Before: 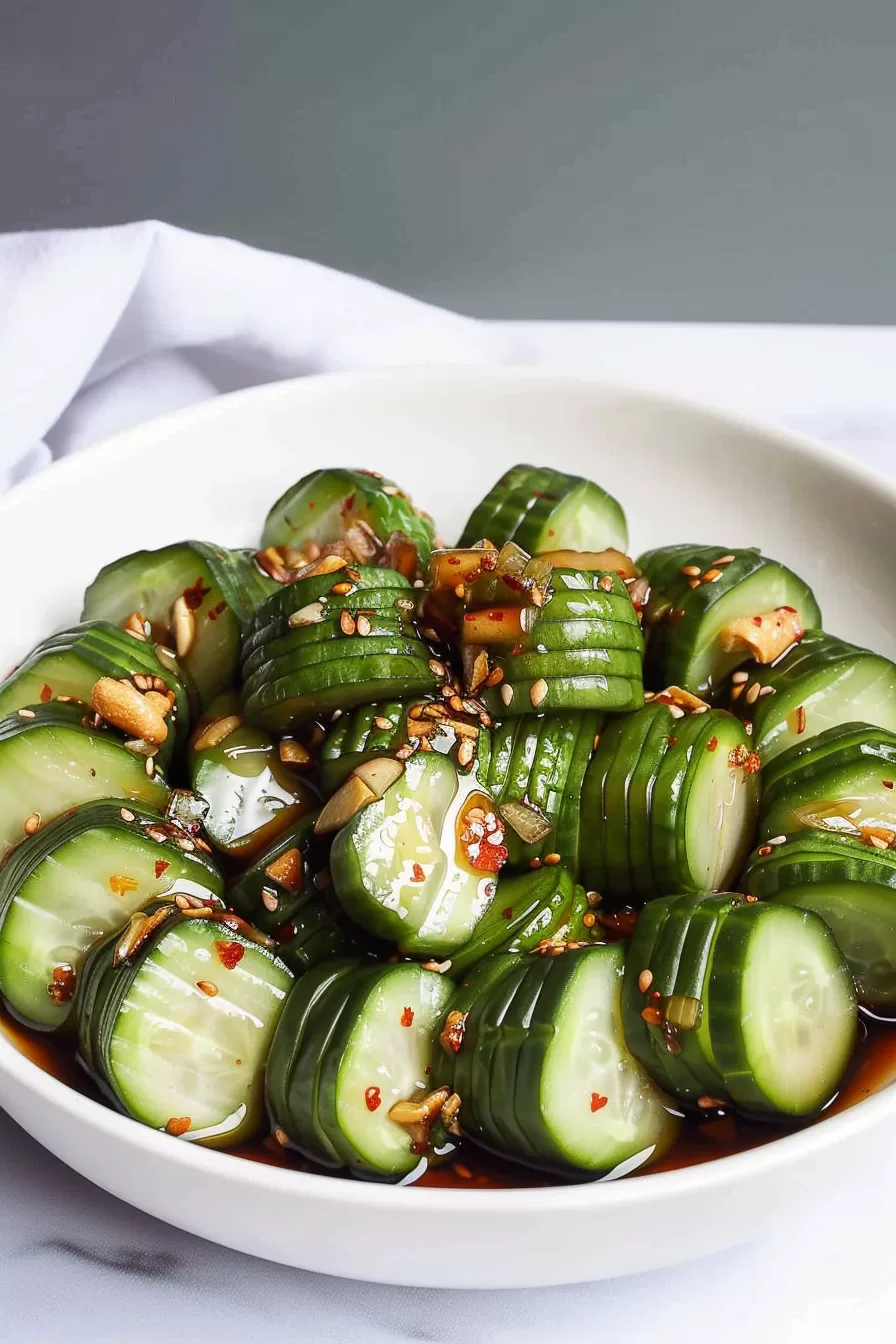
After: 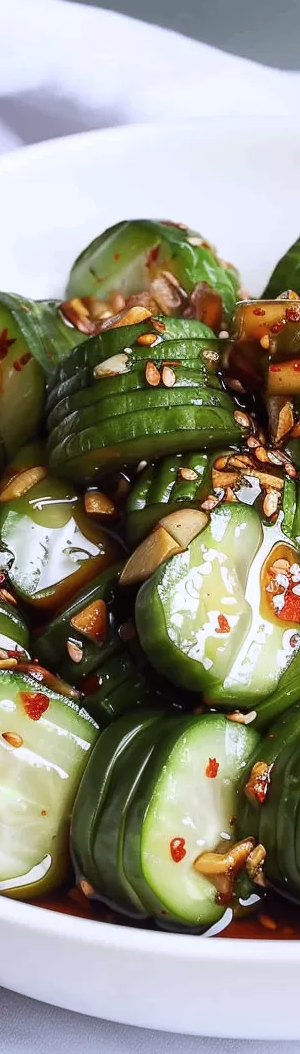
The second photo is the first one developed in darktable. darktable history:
crop and rotate: left 21.77%, top 18.528%, right 44.676%, bottom 2.997%
rgb levels: preserve colors max RGB
color calibration: illuminant as shot in camera, x 0.358, y 0.373, temperature 4628.91 K
